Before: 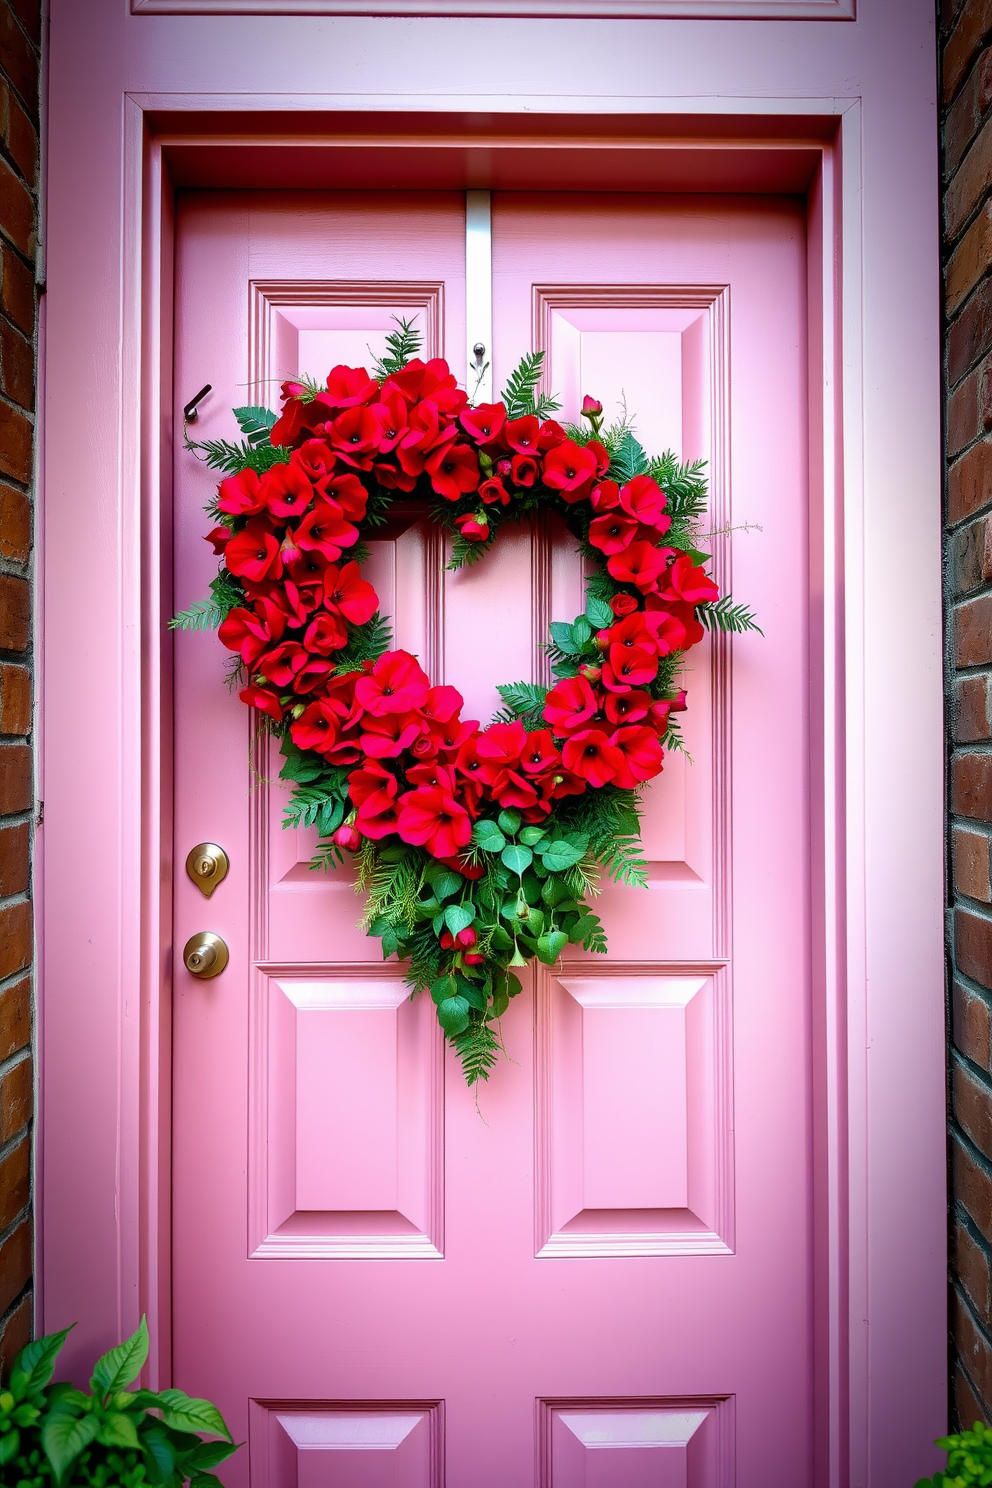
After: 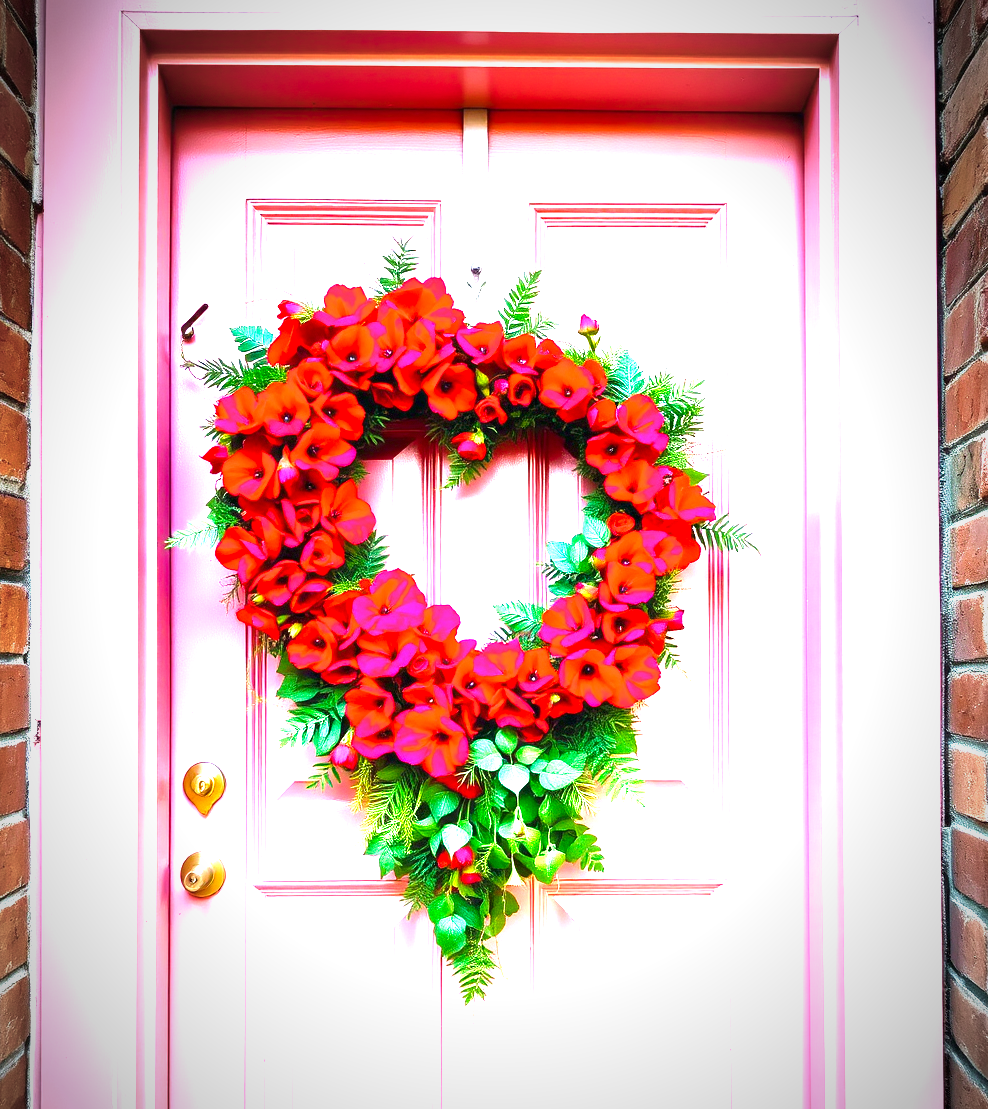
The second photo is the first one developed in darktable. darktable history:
exposure: black level correction 0, exposure 2.305 EV, compensate exposure bias true, compensate highlight preservation false
velvia: on, module defaults
vignetting: automatic ratio true
crop: left 0.38%, top 5.51%, bottom 19.904%
color balance rgb: perceptual saturation grading › global saturation 19.407%, global vibrance 20%
